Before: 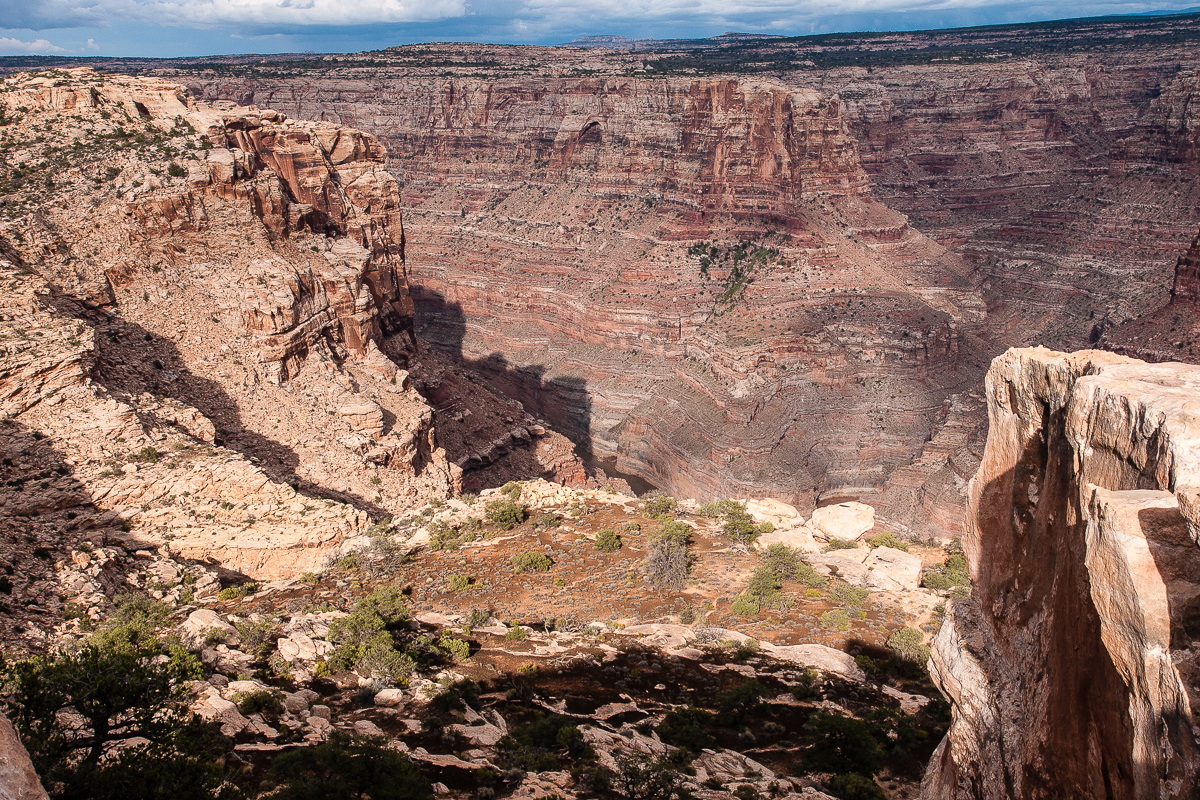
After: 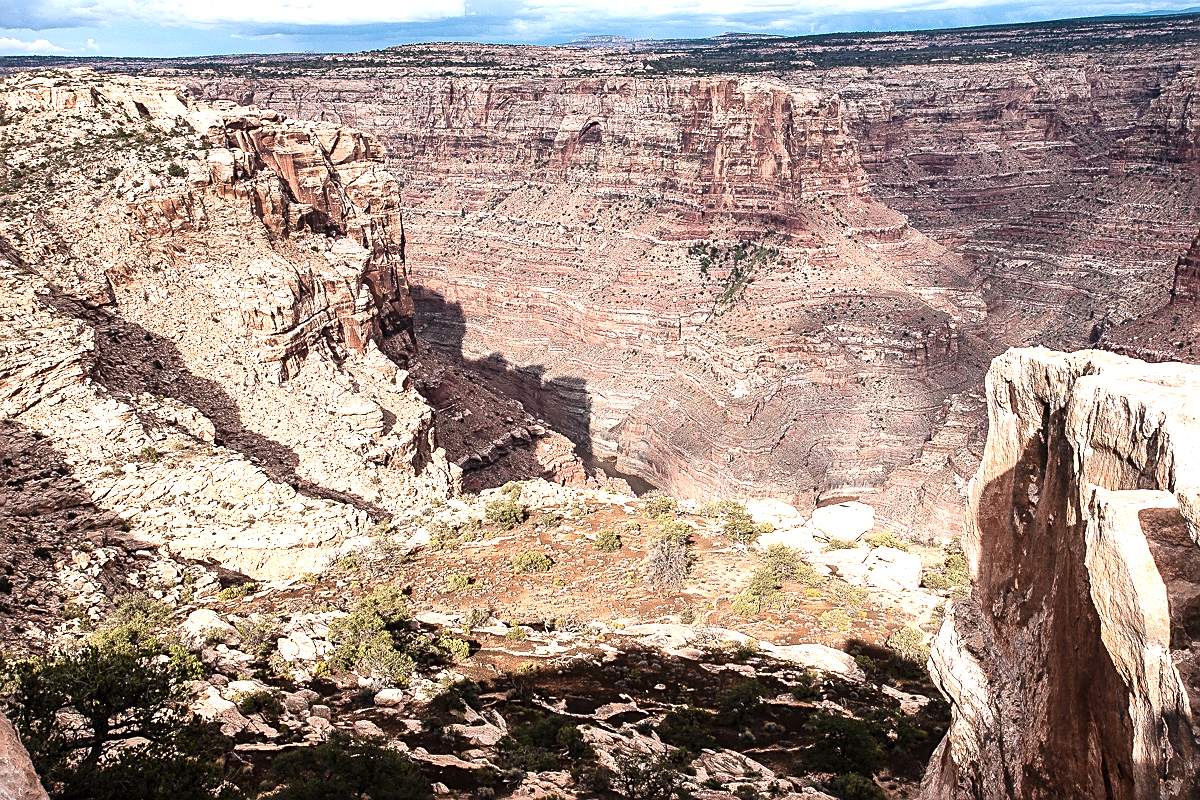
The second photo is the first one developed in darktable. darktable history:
sharpen: on, module defaults
contrast brightness saturation: contrast 0.107, saturation -0.177
exposure: black level correction 0, exposure 0.947 EV, compensate exposure bias true, compensate highlight preservation false
